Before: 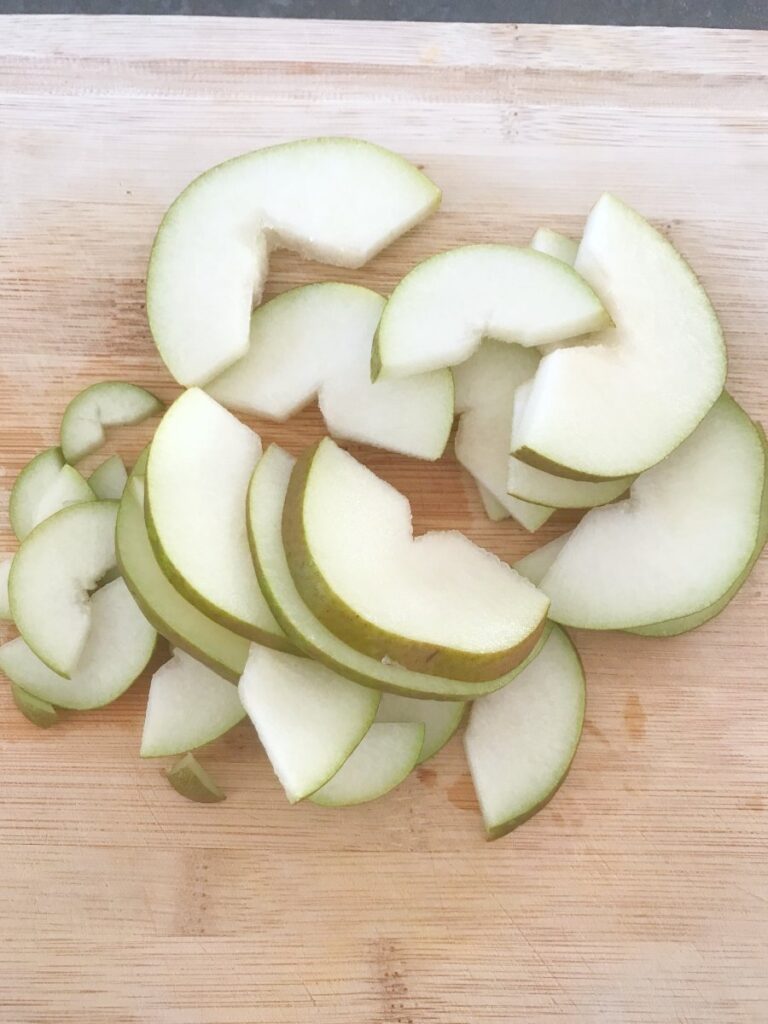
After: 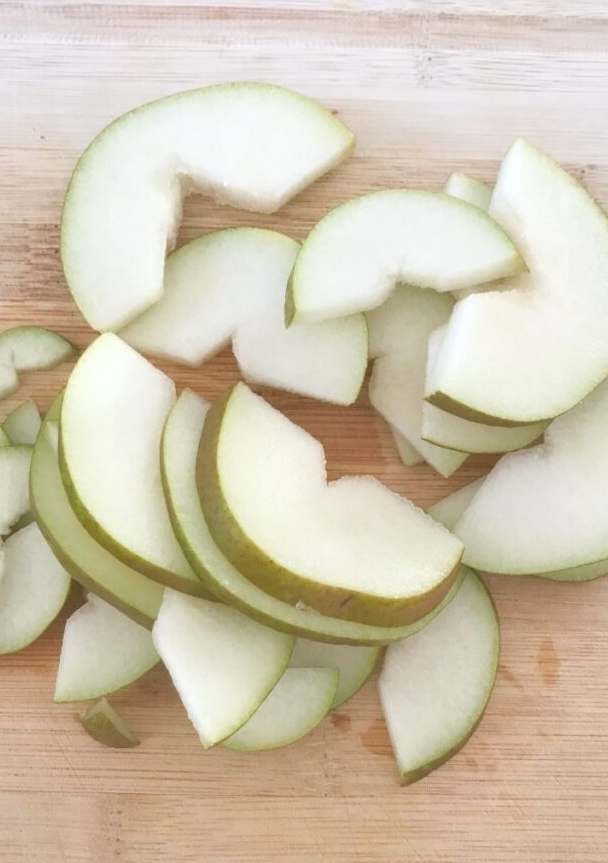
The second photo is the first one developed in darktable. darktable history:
white balance: emerald 1
crop: left 11.225%, top 5.381%, right 9.565%, bottom 10.314%
